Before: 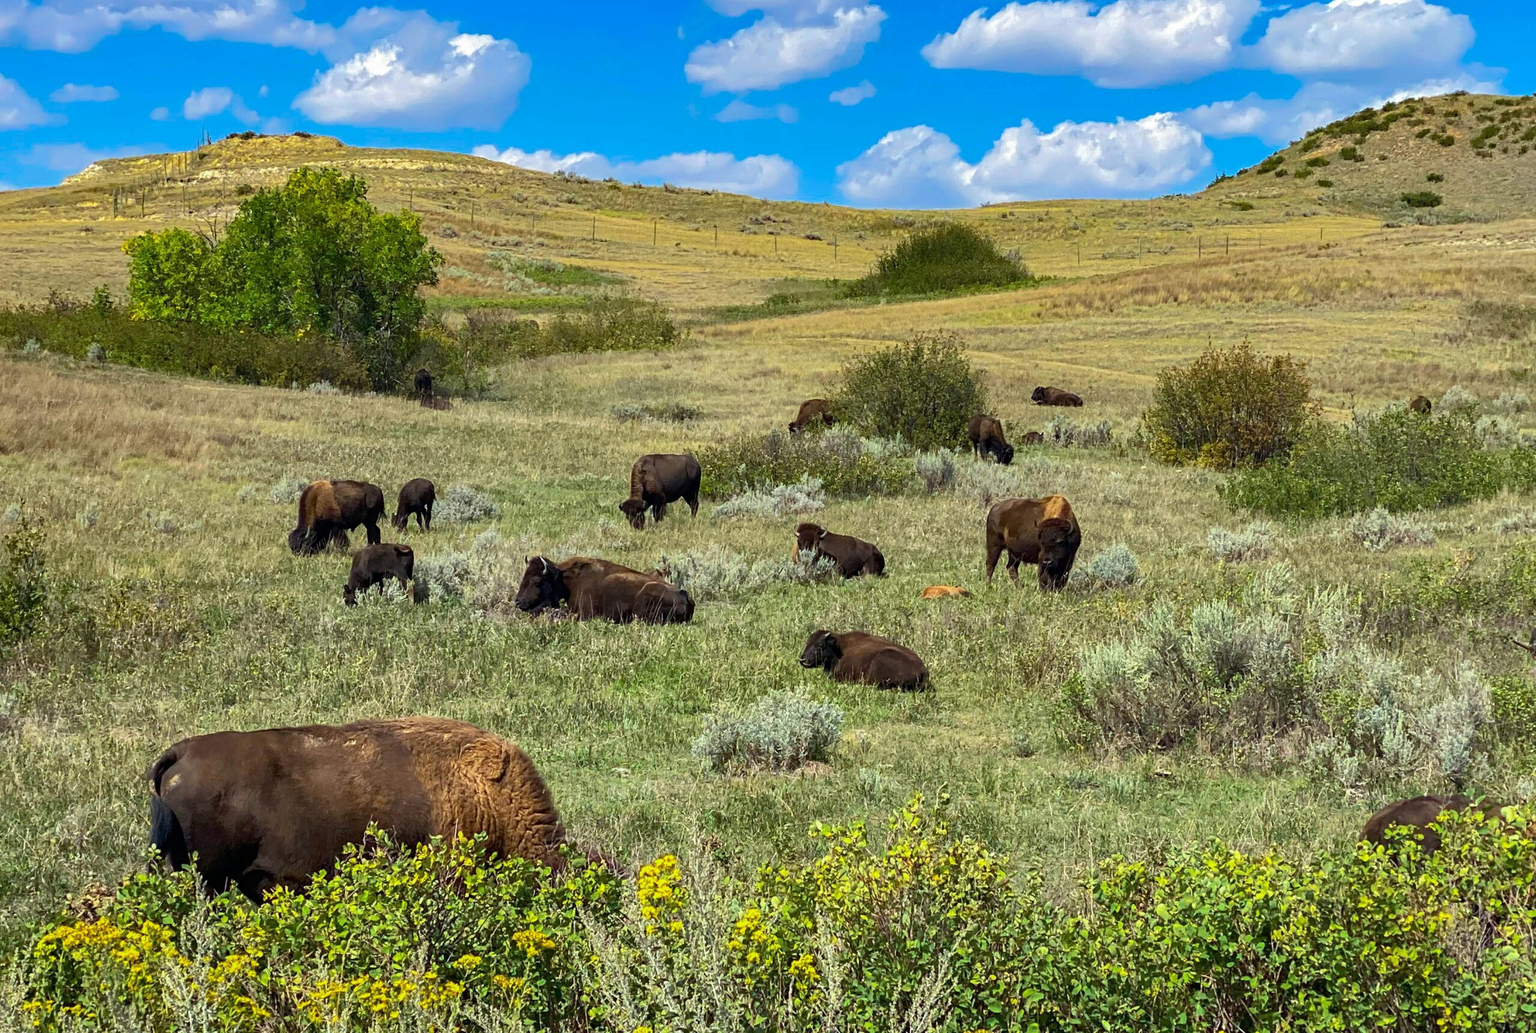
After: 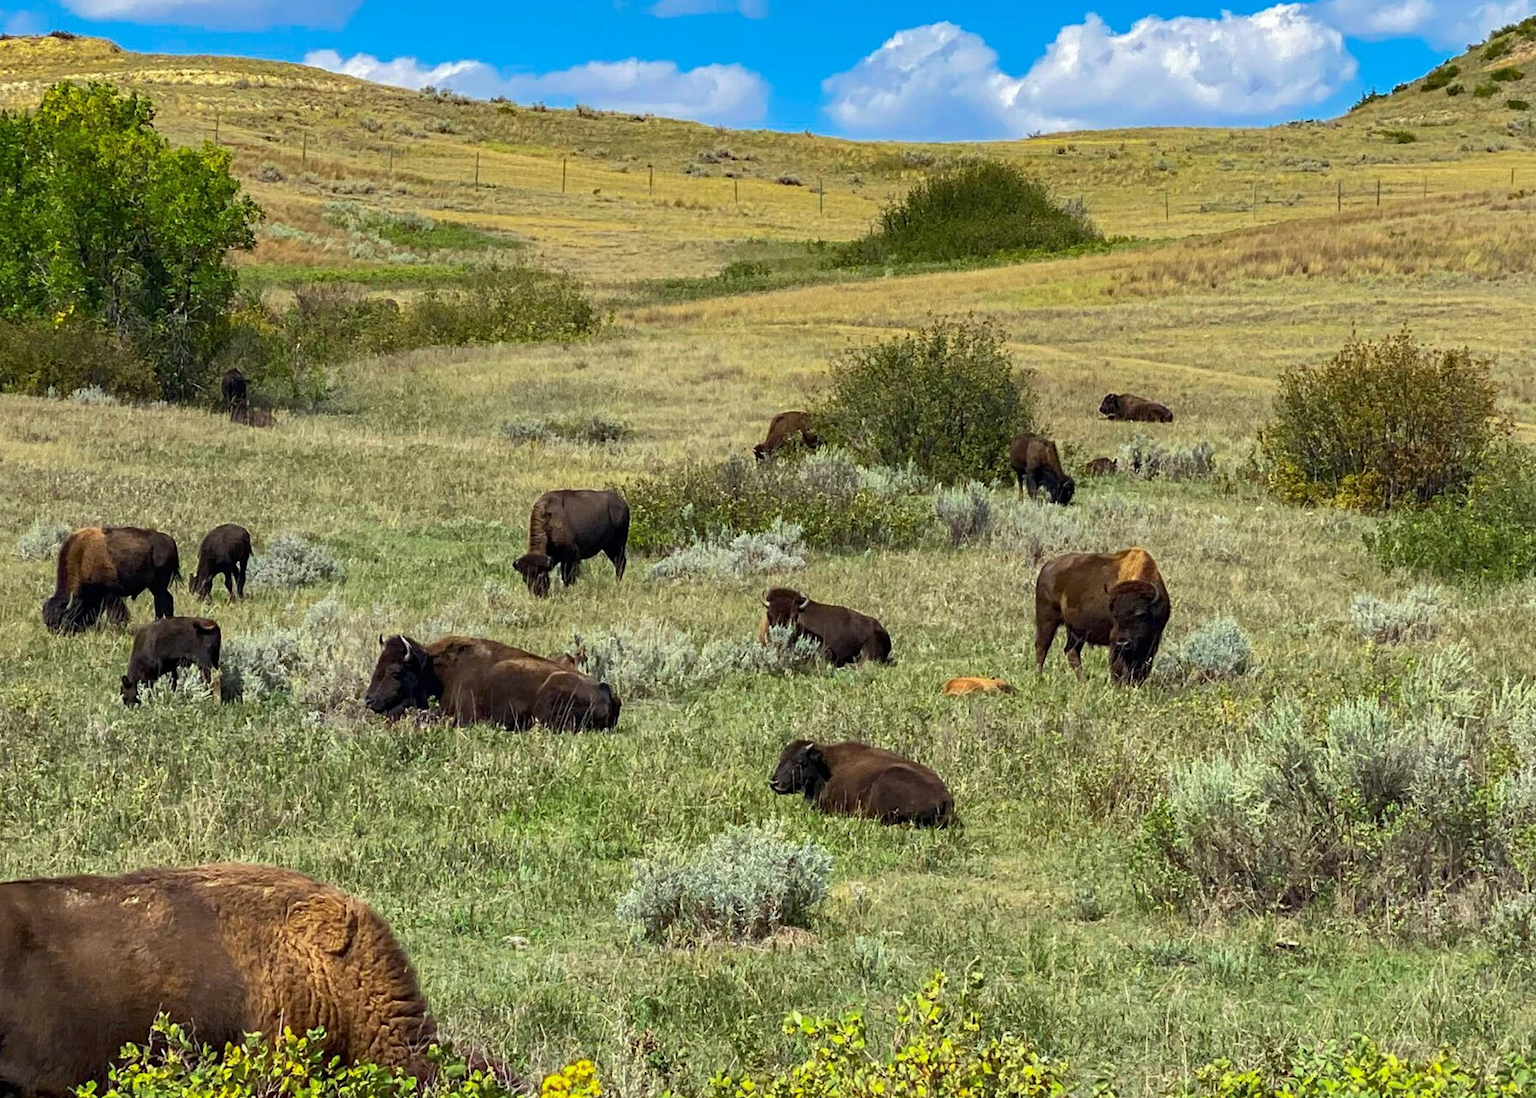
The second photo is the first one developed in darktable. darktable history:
crop and rotate: left 16.849%, top 10.685%, right 12.85%, bottom 14.503%
